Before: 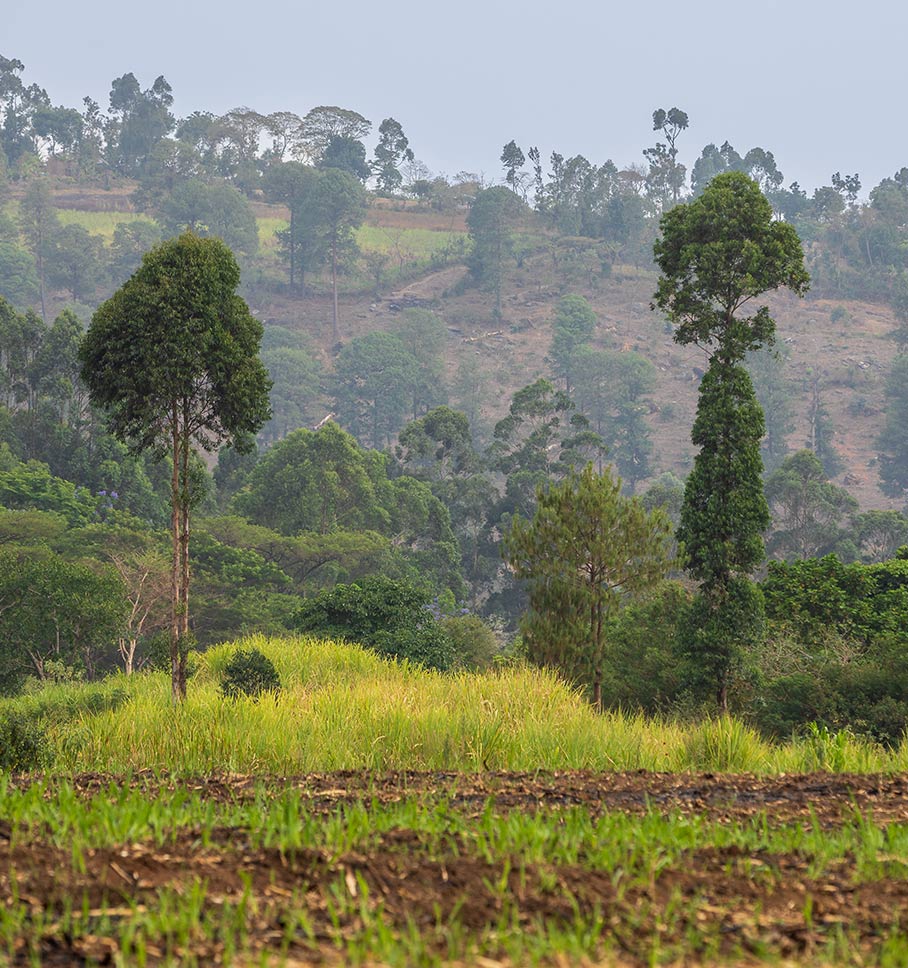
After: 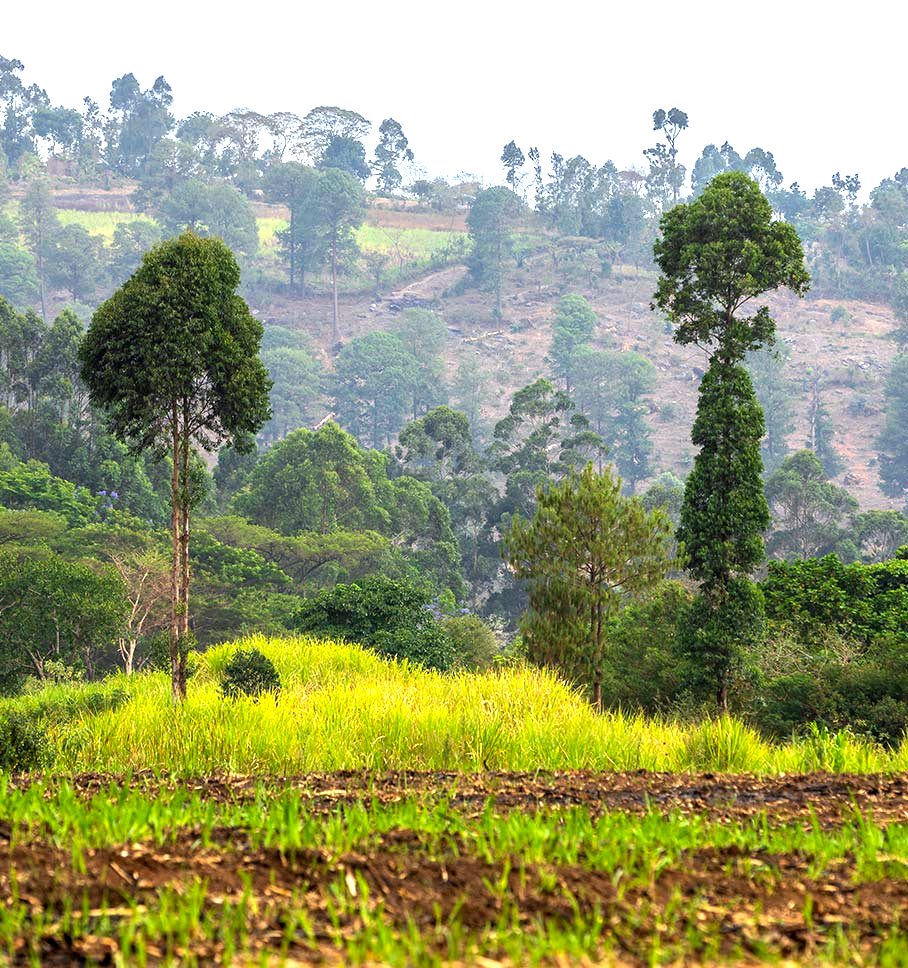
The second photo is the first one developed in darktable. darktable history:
color balance: lift [0.991, 1, 1, 1], gamma [0.996, 1, 1, 1], input saturation 98.52%, contrast 20.34%, output saturation 103.72%
exposure: exposure 0.556 EV, compensate highlight preservation false
white balance: red 0.982, blue 1.018
